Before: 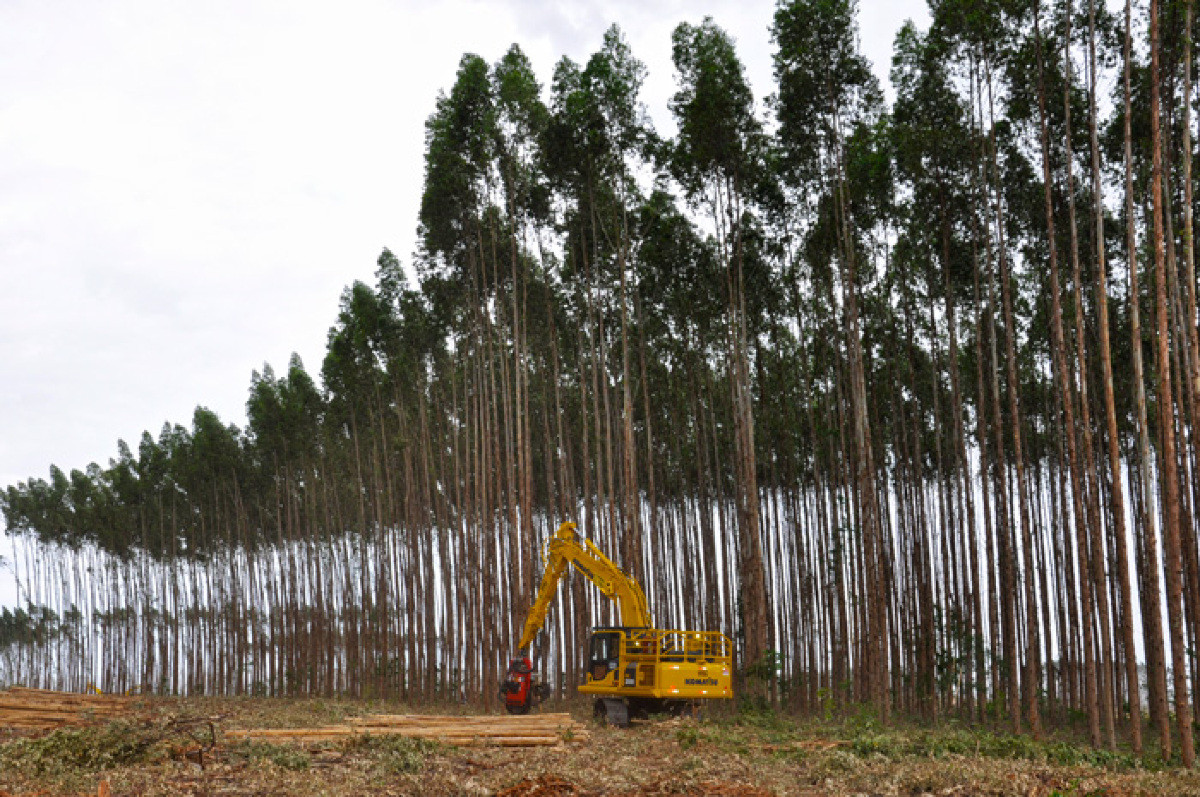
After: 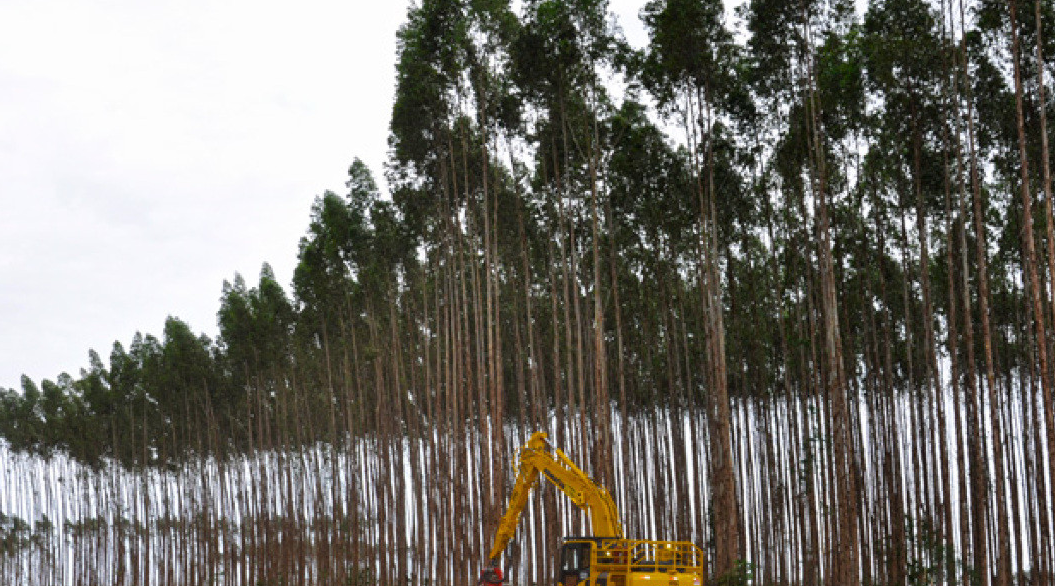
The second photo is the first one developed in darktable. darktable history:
crop and rotate: left 2.425%, top 11.305%, right 9.6%, bottom 15.08%
white balance: red 1, blue 1
